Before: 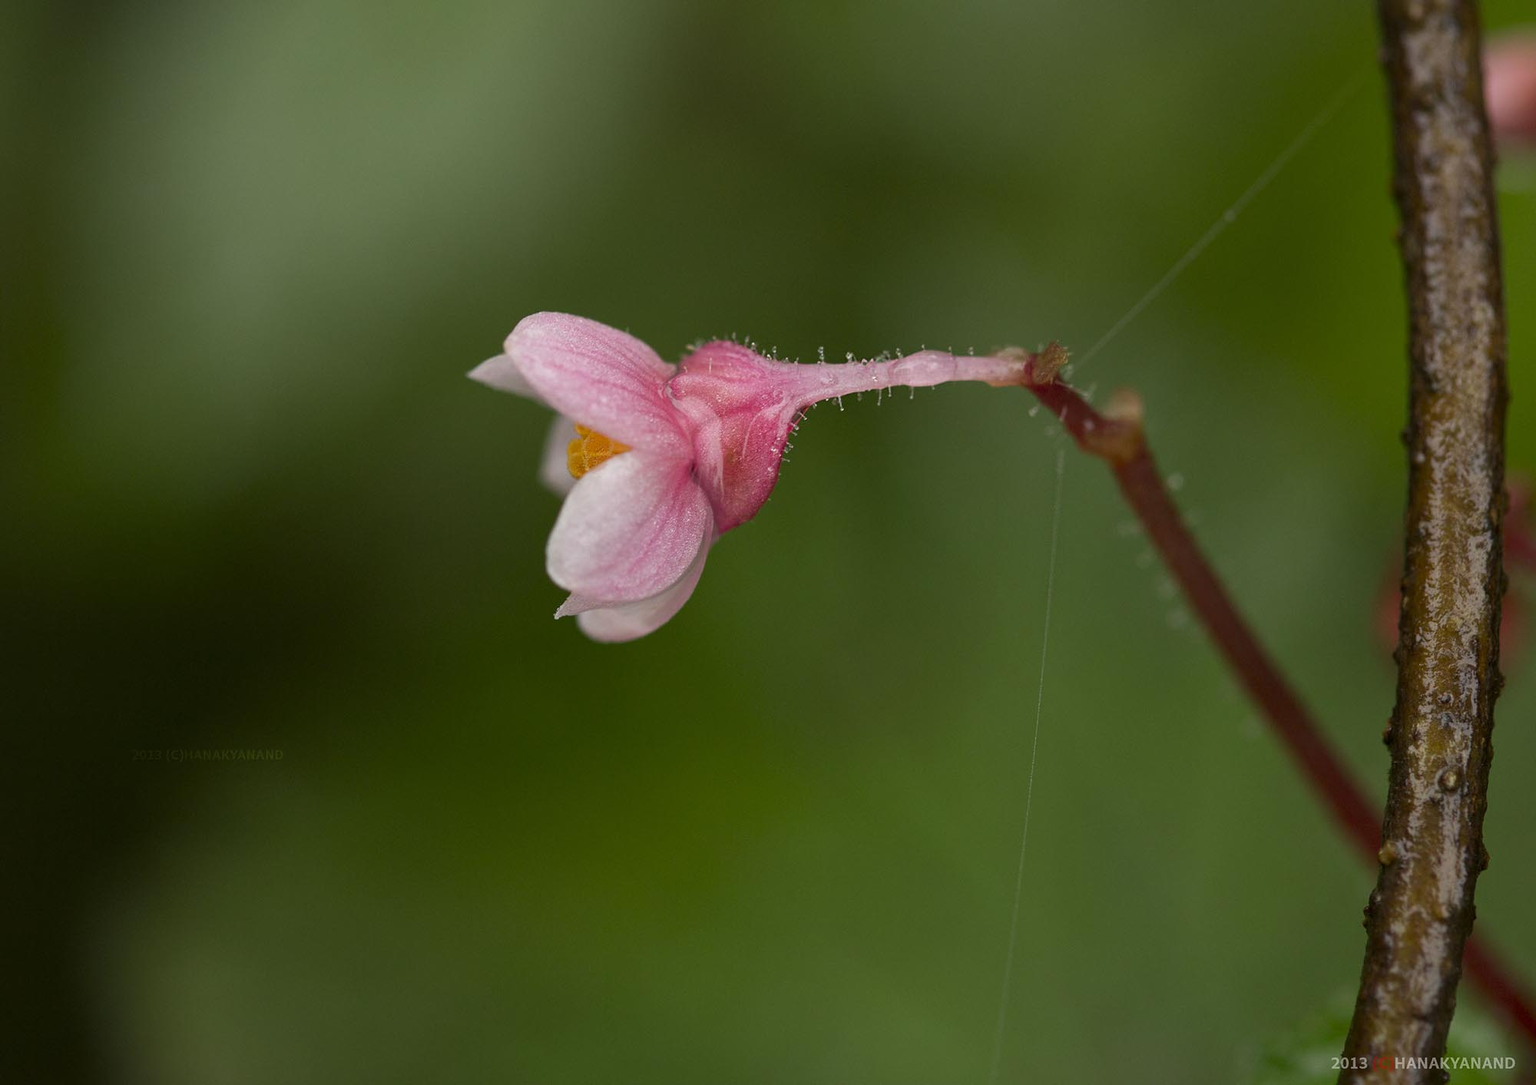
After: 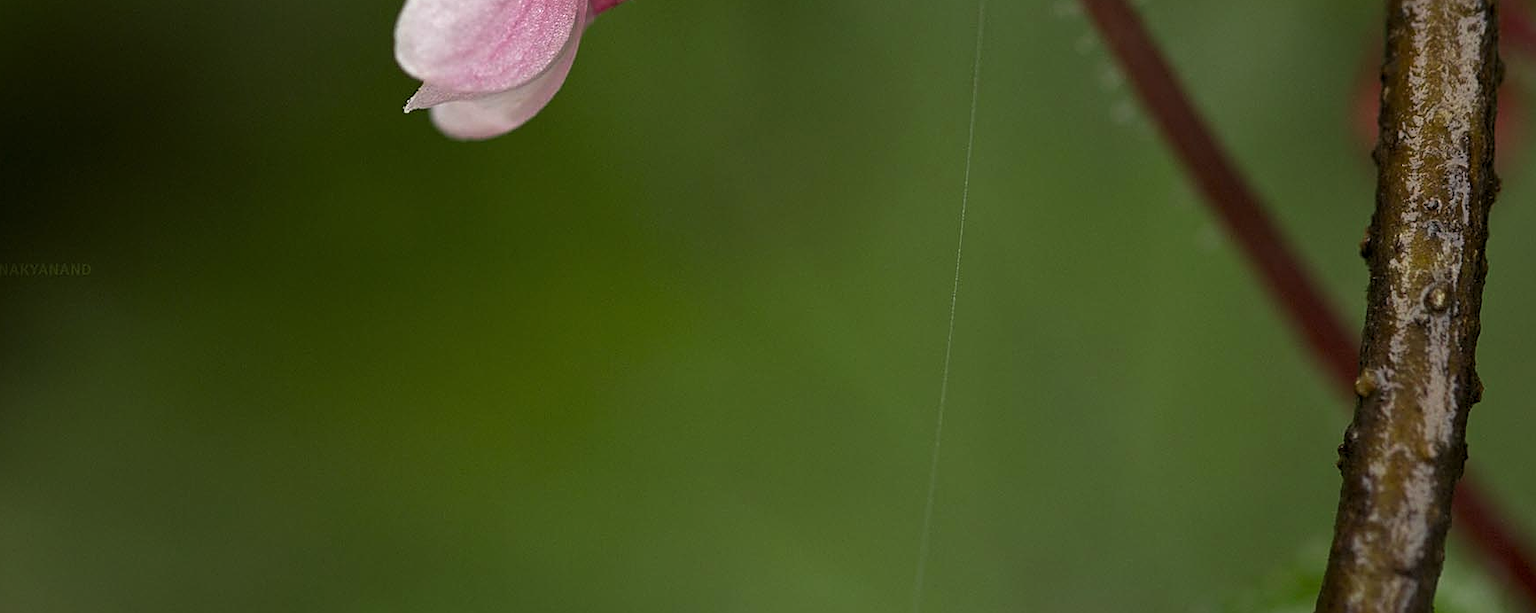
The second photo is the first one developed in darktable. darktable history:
levels: white 99.99%, levels [0.026, 0.507, 0.987]
crop and rotate: left 13.311%, top 48.116%, bottom 2.855%
tone equalizer: -8 EV -0.402 EV, -7 EV -0.382 EV, -6 EV -0.361 EV, -5 EV -0.253 EV, -3 EV 0.239 EV, -2 EV 0.336 EV, -1 EV 0.406 EV, +0 EV 0.422 EV, smoothing diameter 24.81%, edges refinement/feathering 11.16, preserve details guided filter
sharpen: on, module defaults
